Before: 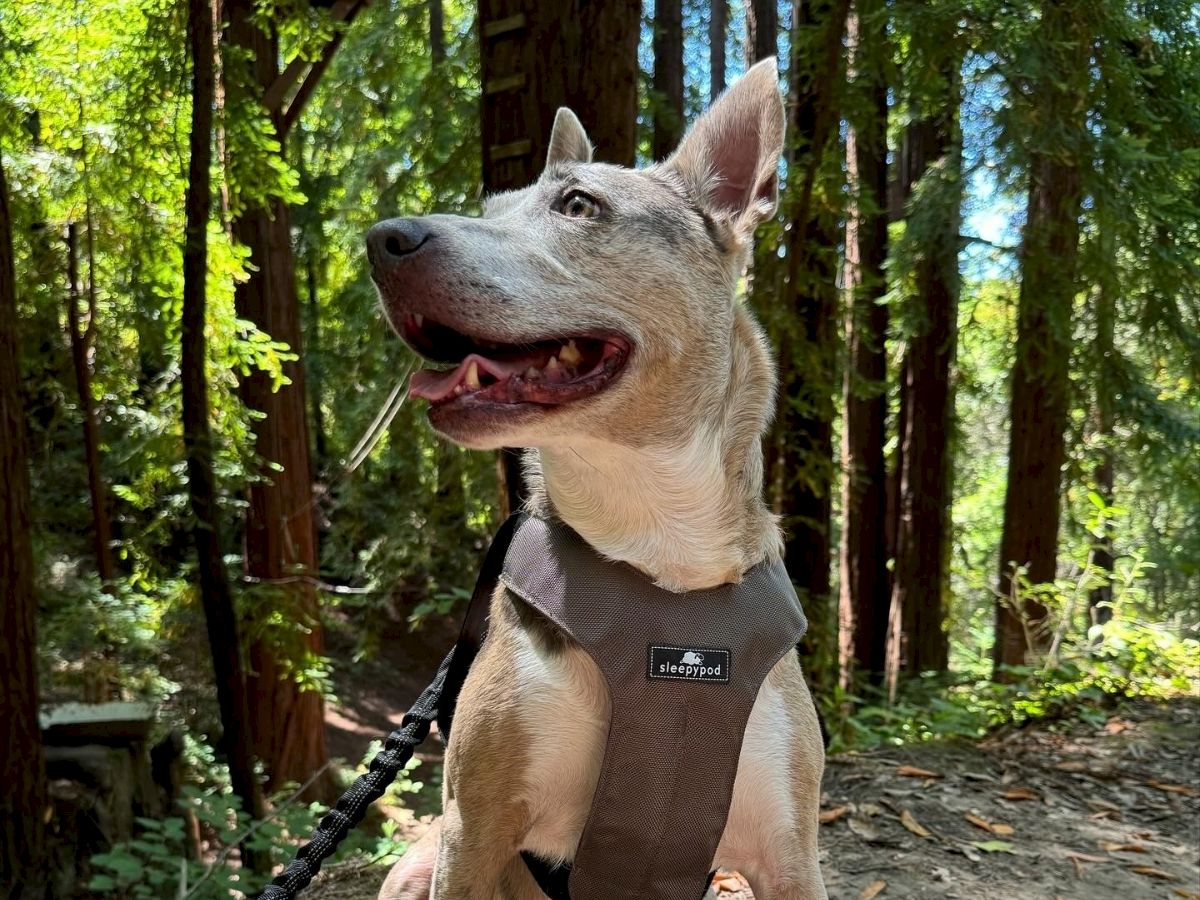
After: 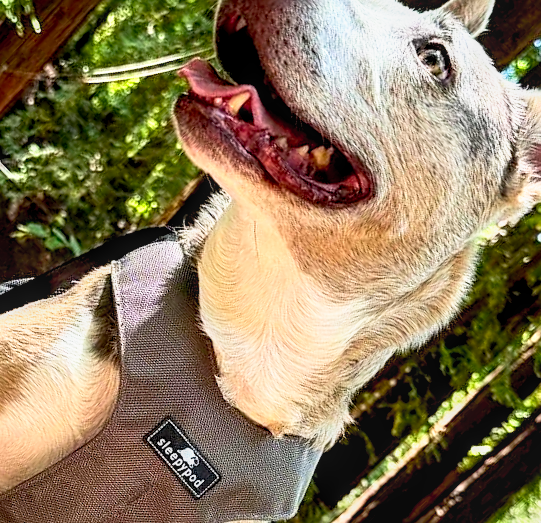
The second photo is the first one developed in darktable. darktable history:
crop and rotate: angle -45.72°, top 16.437%, right 0.978%, bottom 11.656%
contrast brightness saturation: contrast 0.2, brightness 0.164, saturation 0.222
exposure: black level correction 0.006, exposure -0.222 EV, compensate highlight preservation false
local contrast: on, module defaults
contrast equalizer: y [[0.5, 0.488, 0.462, 0.461, 0.491, 0.5], [0.5 ×6], [0.5 ×6], [0 ×6], [0 ×6]]
sharpen: on, module defaults
base curve: curves: ch0 [(0, 0) (0.495, 0.917) (1, 1)], preserve colors none
